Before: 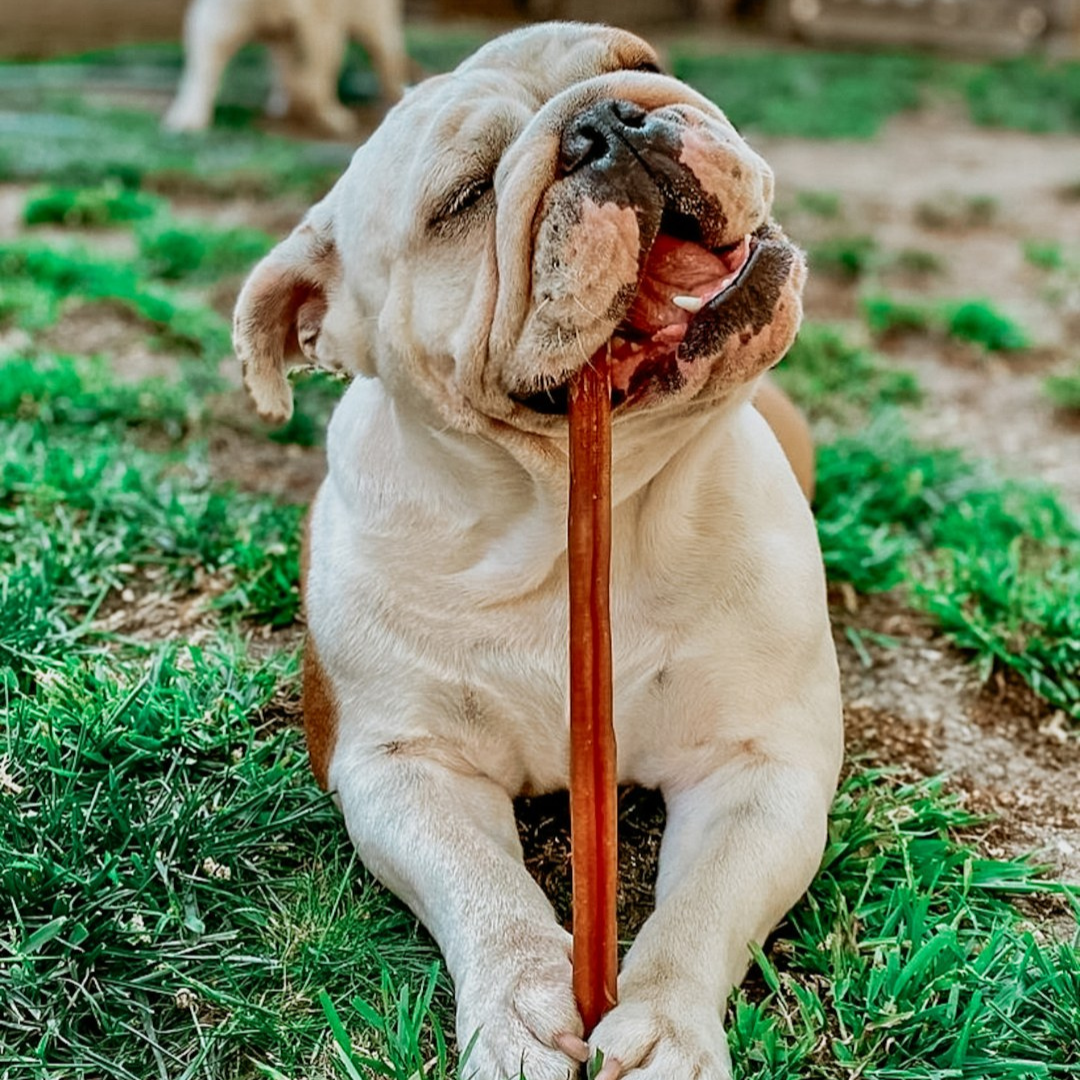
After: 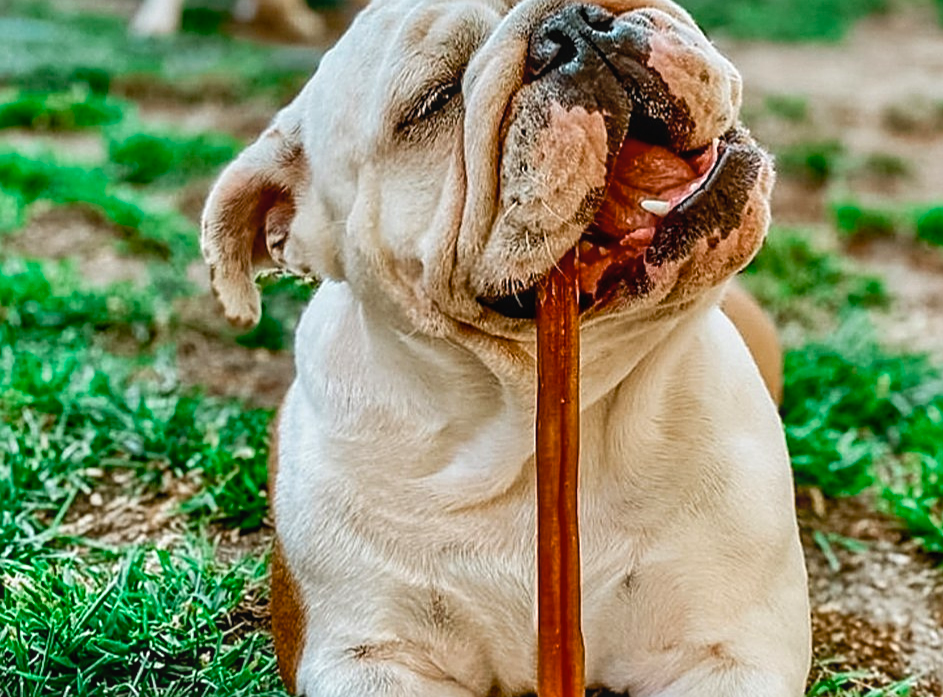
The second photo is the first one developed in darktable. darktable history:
sharpen: on, module defaults
local contrast: detail 110%
tone equalizer: on, module defaults
crop: left 3.015%, top 8.969%, right 9.647%, bottom 26.457%
contrast brightness saturation: saturation -0.05
color balance rgb: linear chroma grading › shadows 16%, perceptual saturation grading › global saturation 8%, perceptual saturation grading › shadows 4%, perceptual brilliance grading › global brilliance 2%, perceptual brilliance grading › highlights 8%, perceptual brilliance grading › shadows -4%, global vibrance 16%, saturation formula JzAzBz (2021)
